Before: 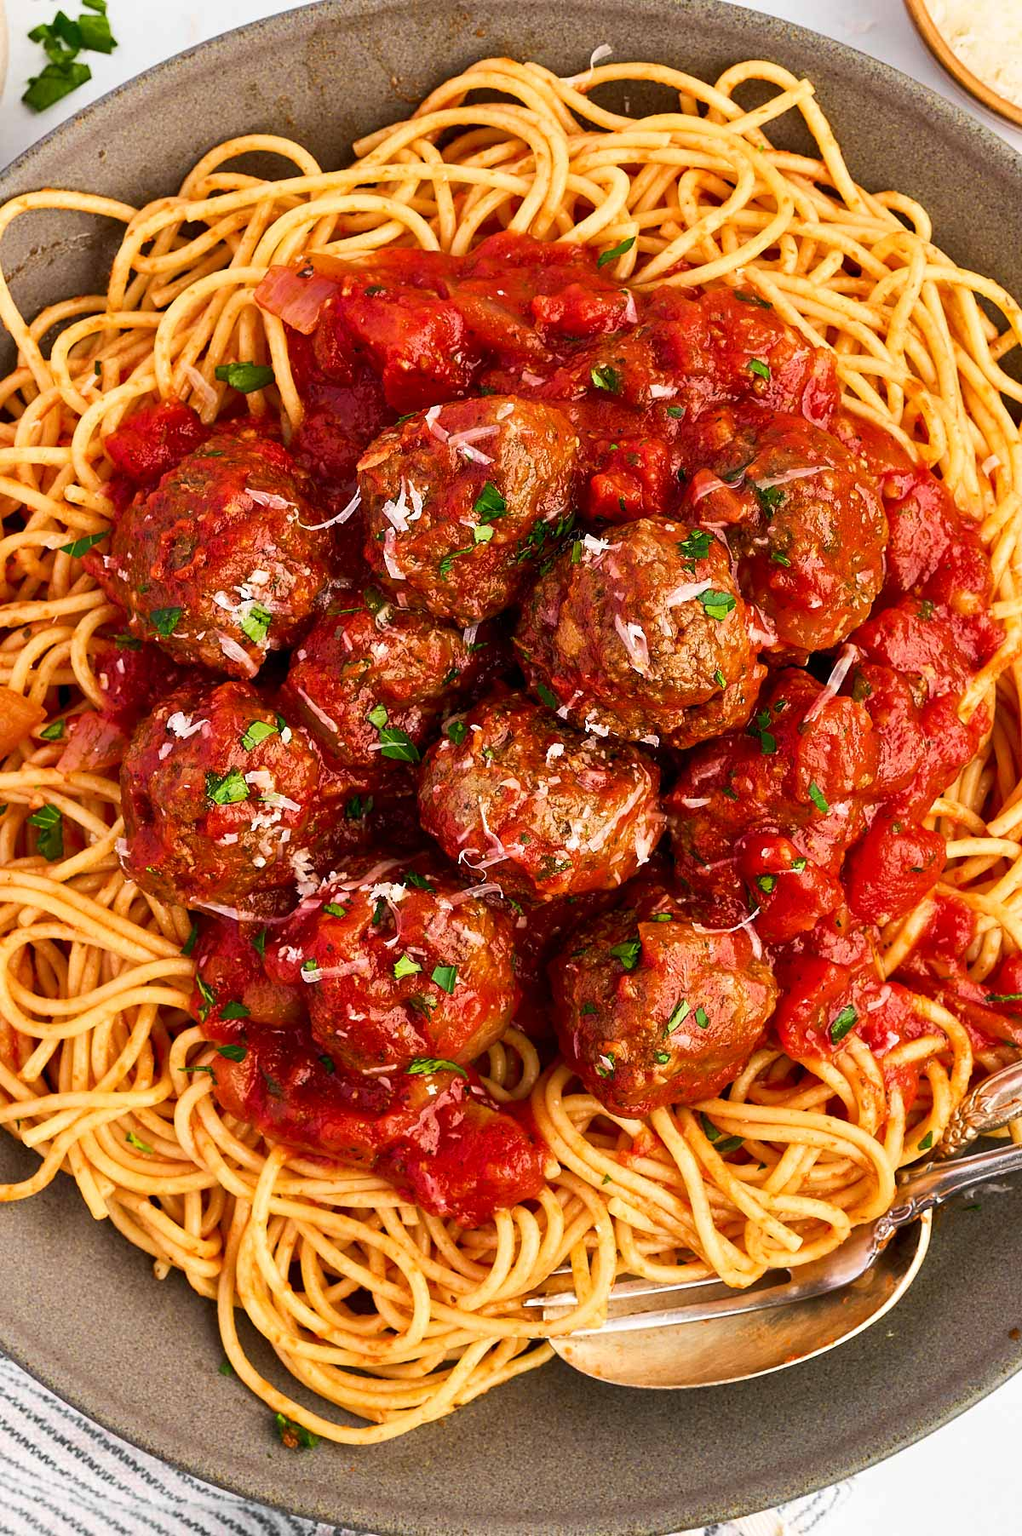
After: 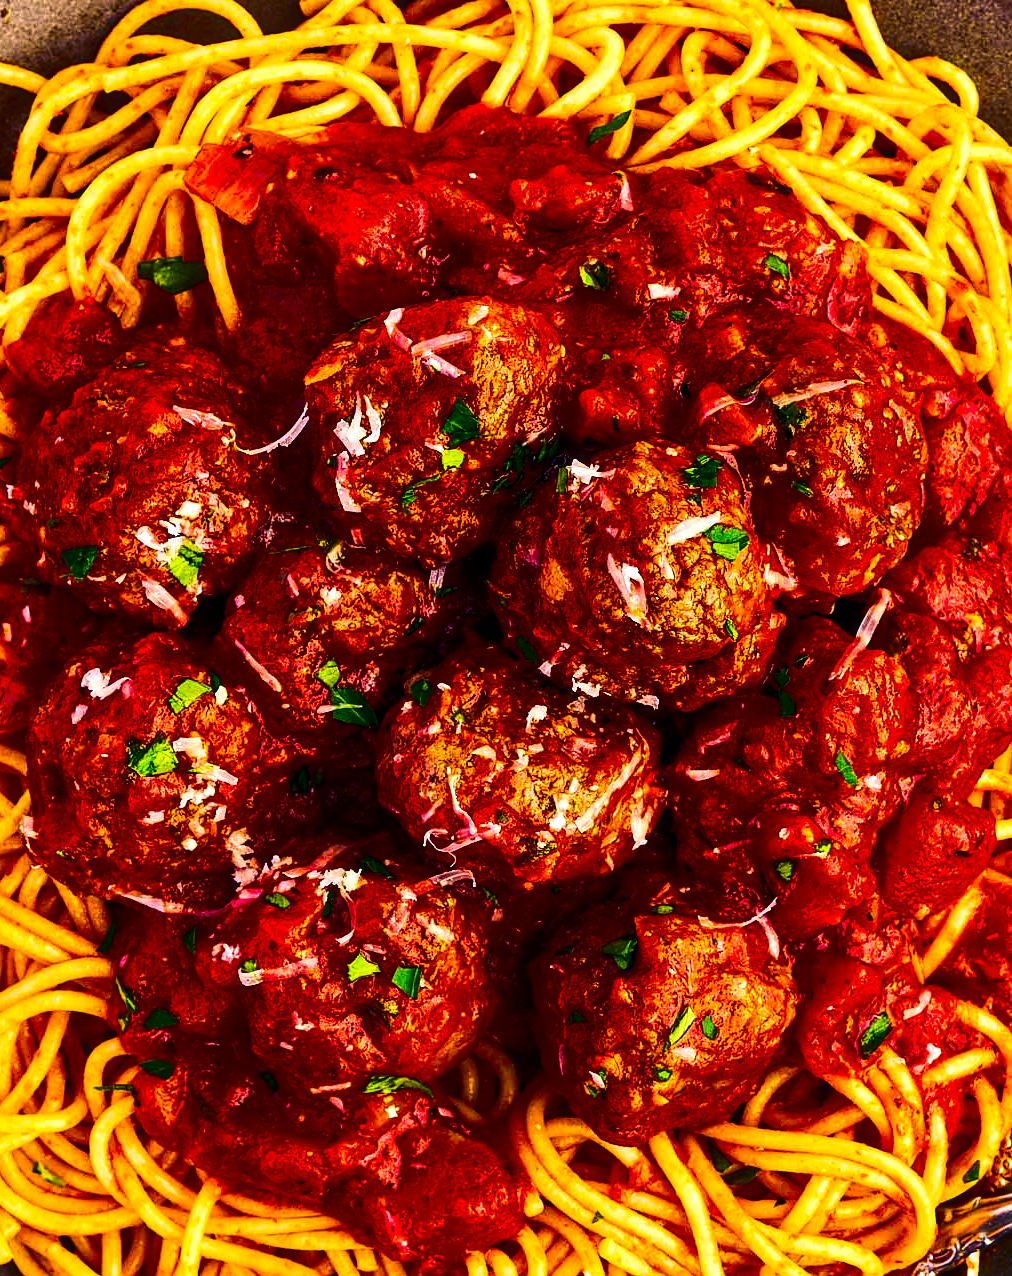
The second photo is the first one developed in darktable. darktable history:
local contrast: on, module defaults
crop and rotate: left 9.662%, top 9.366%, right 5.931%, bottom 19.88%
contrast brightness saturation: contrast 0.22, brightness -0.181, saturation 0.24
color balance rgb: shadows lift › luminance -28.803%, shadows lift › chroma 14.843%, shadows lift › hue 268.95°, linear chroma grading › mid-tones 7.811%, perceptual saturation grading › global saturation 36.967%, perceptual brilliance grading › highlights 13.043%, perceptual brilliance grading › mid-tones 8.215%, perceptual brilliance grading › shadows -16.784%
